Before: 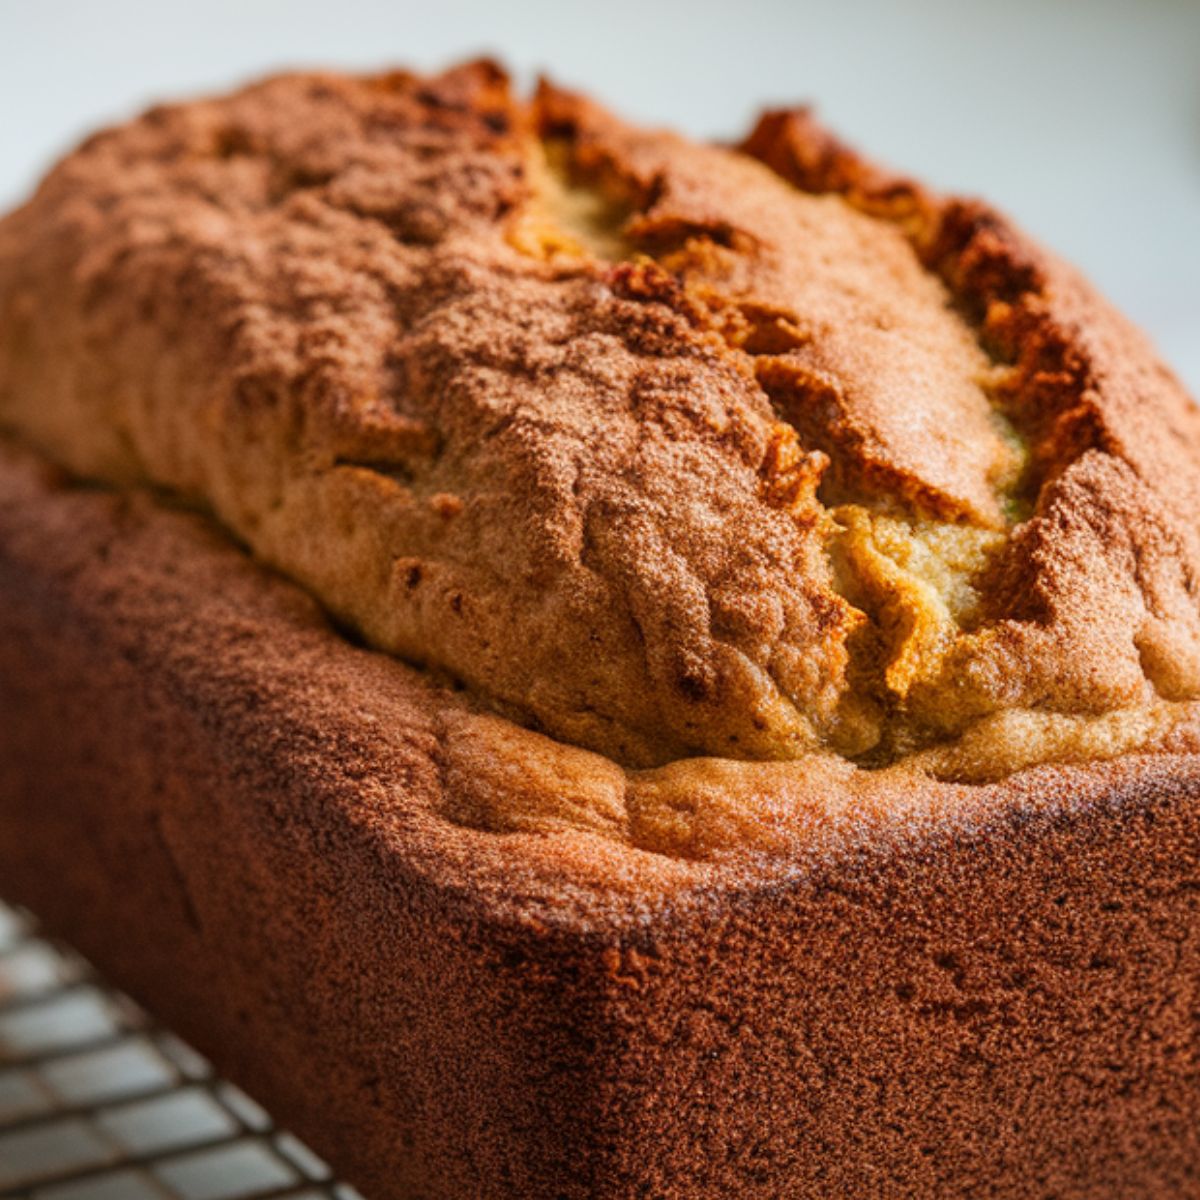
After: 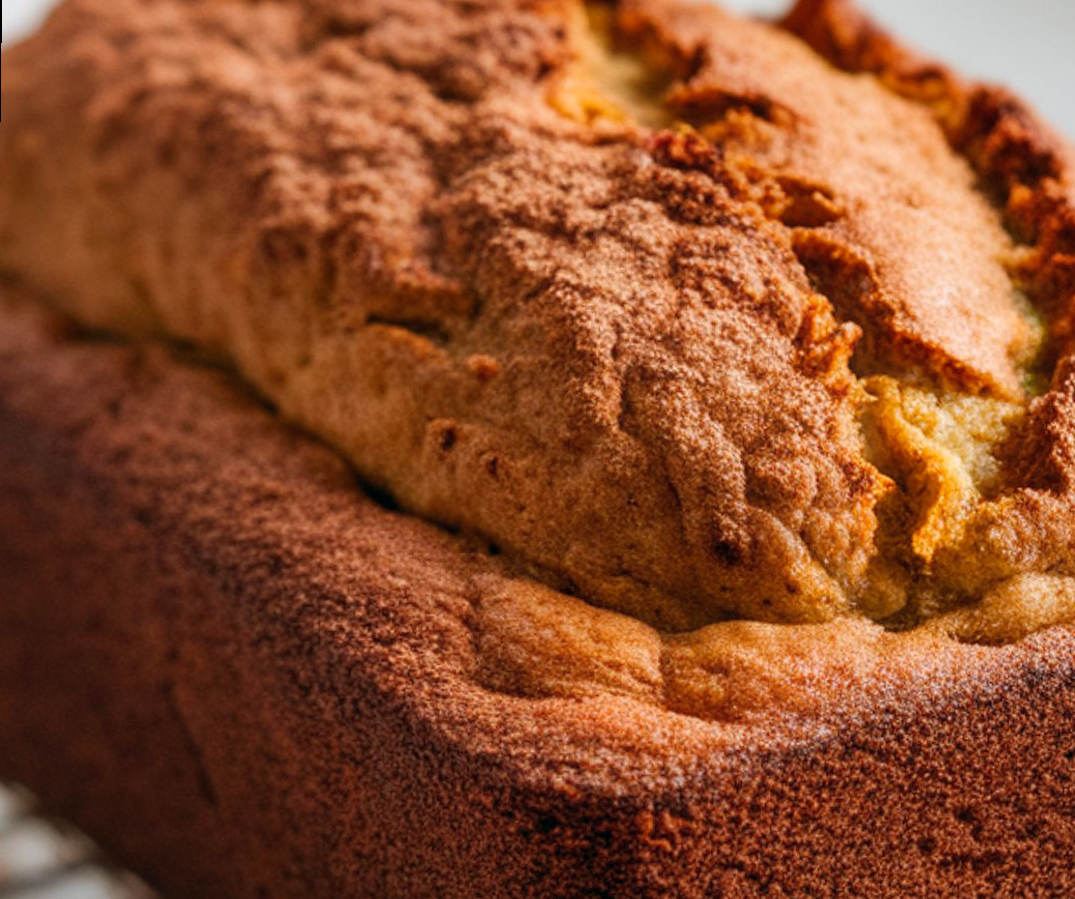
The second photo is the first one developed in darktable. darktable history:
tone equalizer: -8 EV -0.55 EV
rotate and perspective: rotation 0.679°, lens shift (horizontal) 0.136, crop left 0.009, crop right 0.991, crop top 0.078, crop bottom 0.95
color balance: lift [0.998, 0.998, 1.001, 1.002], gamma [0.995, 1.025, 0.992, 0.975], gain [0.995, 1.02, 0.997, 0.98]
crop: top 7.49%, right 9.717%, bottom 11.943%
